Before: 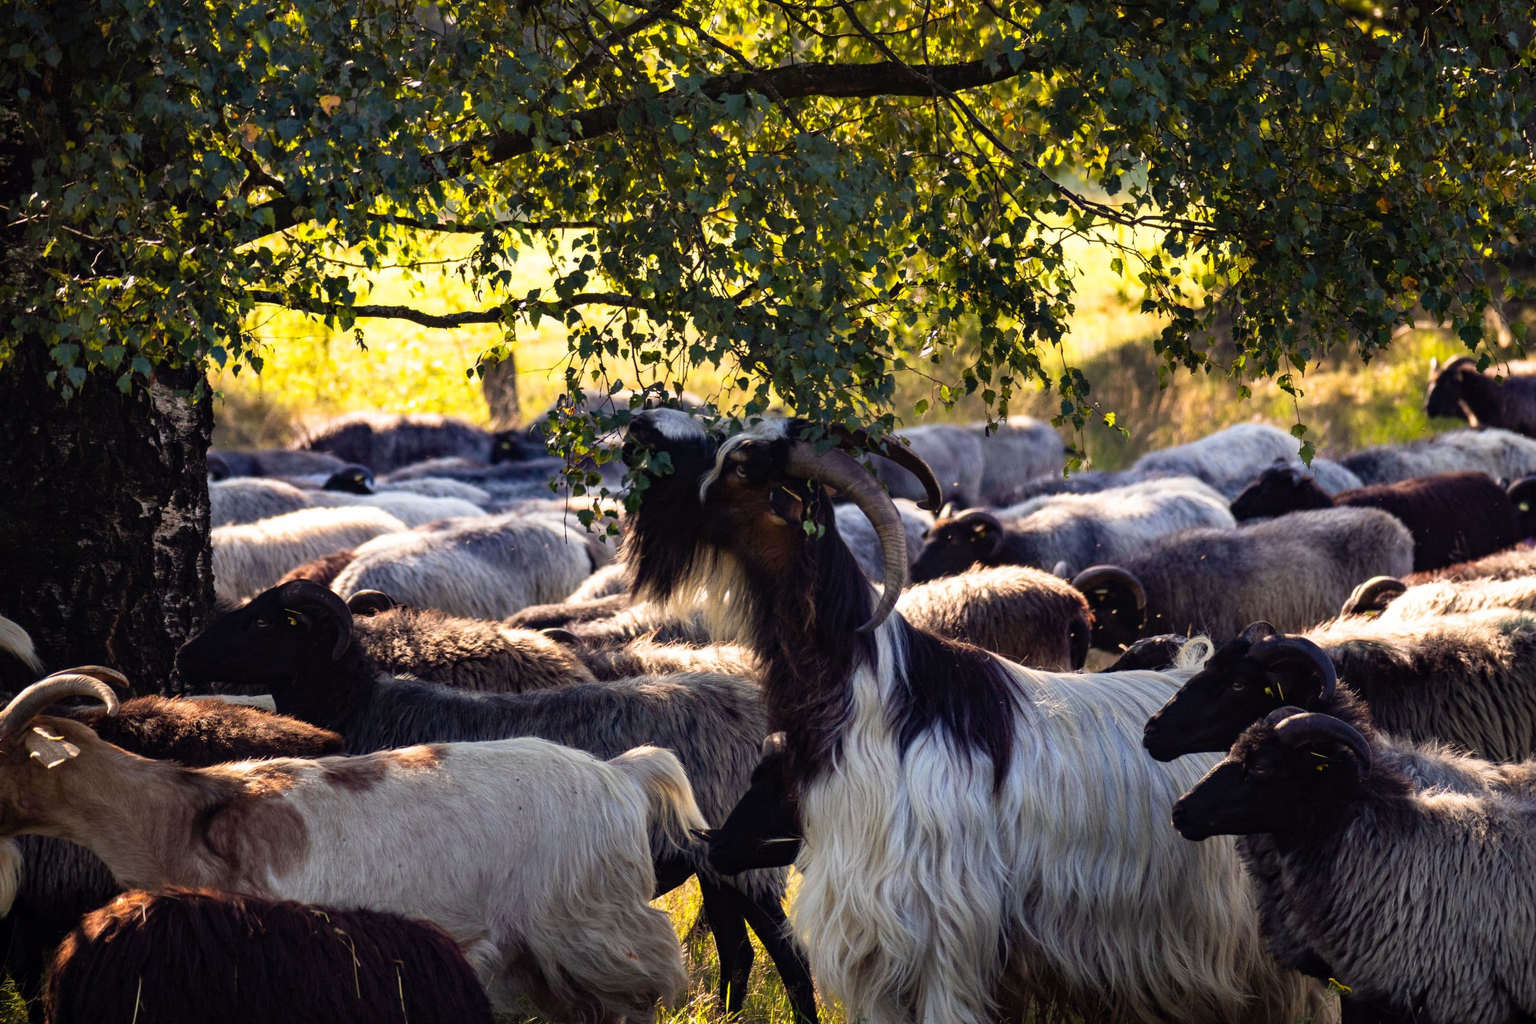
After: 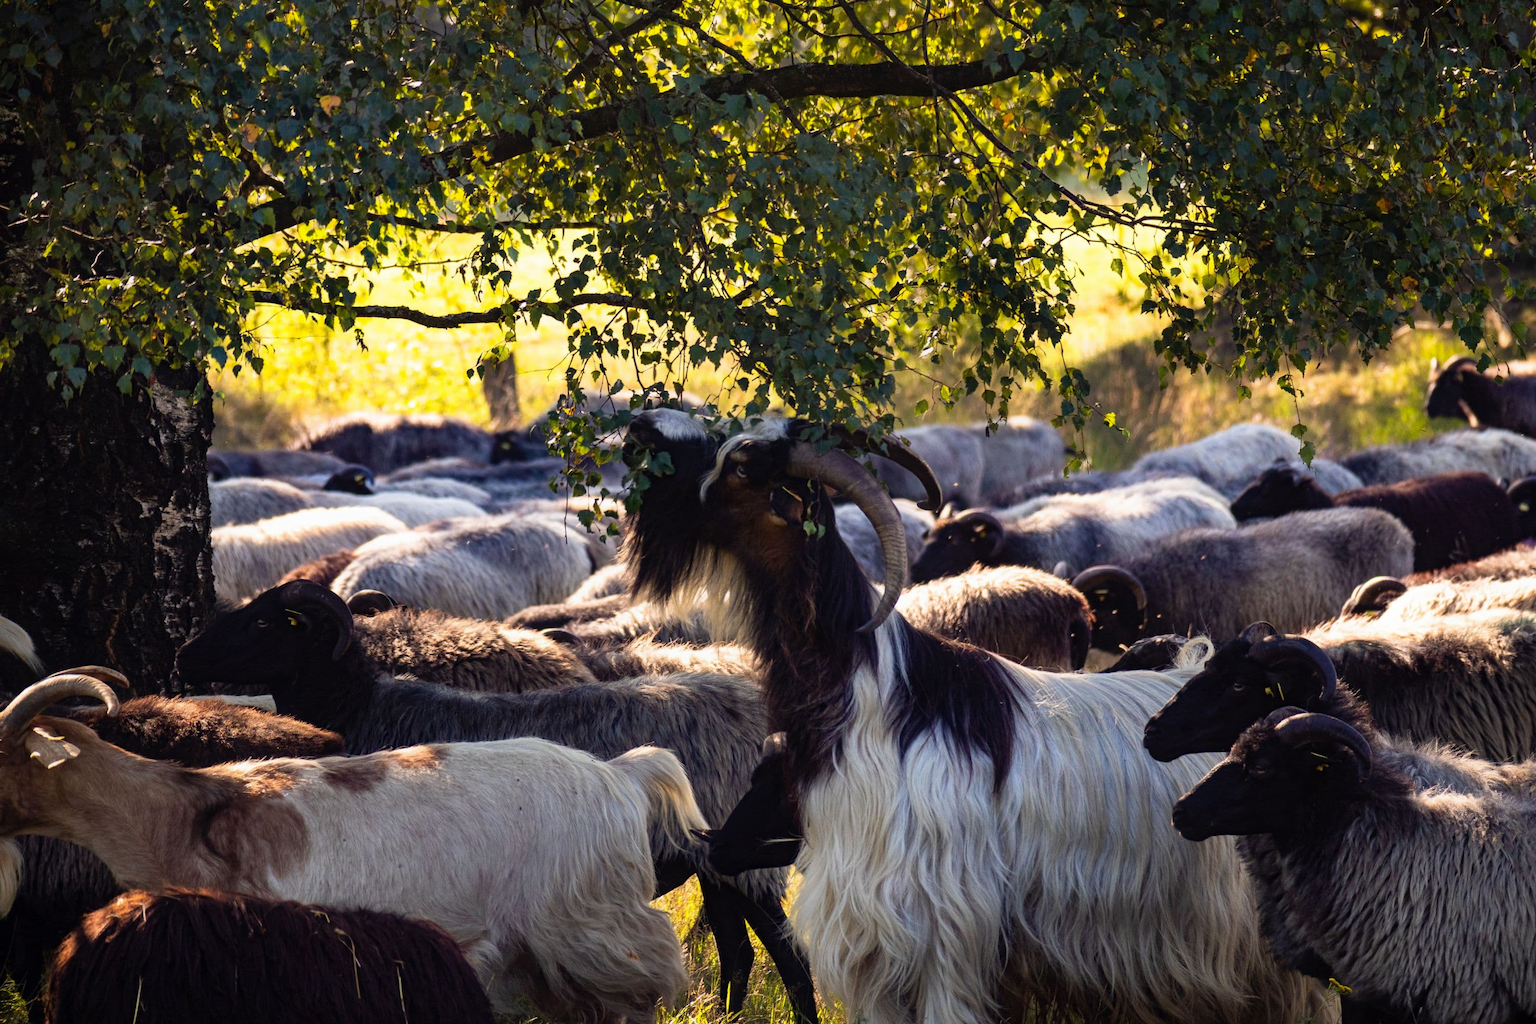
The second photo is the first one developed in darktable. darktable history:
contrast equalizer: y [[0.5, 0.5, 0.472, 0.5, 0.5, 0.5], [0.5 ×6], [0.5 ×6], [0 ×6], [0 ×6]]
